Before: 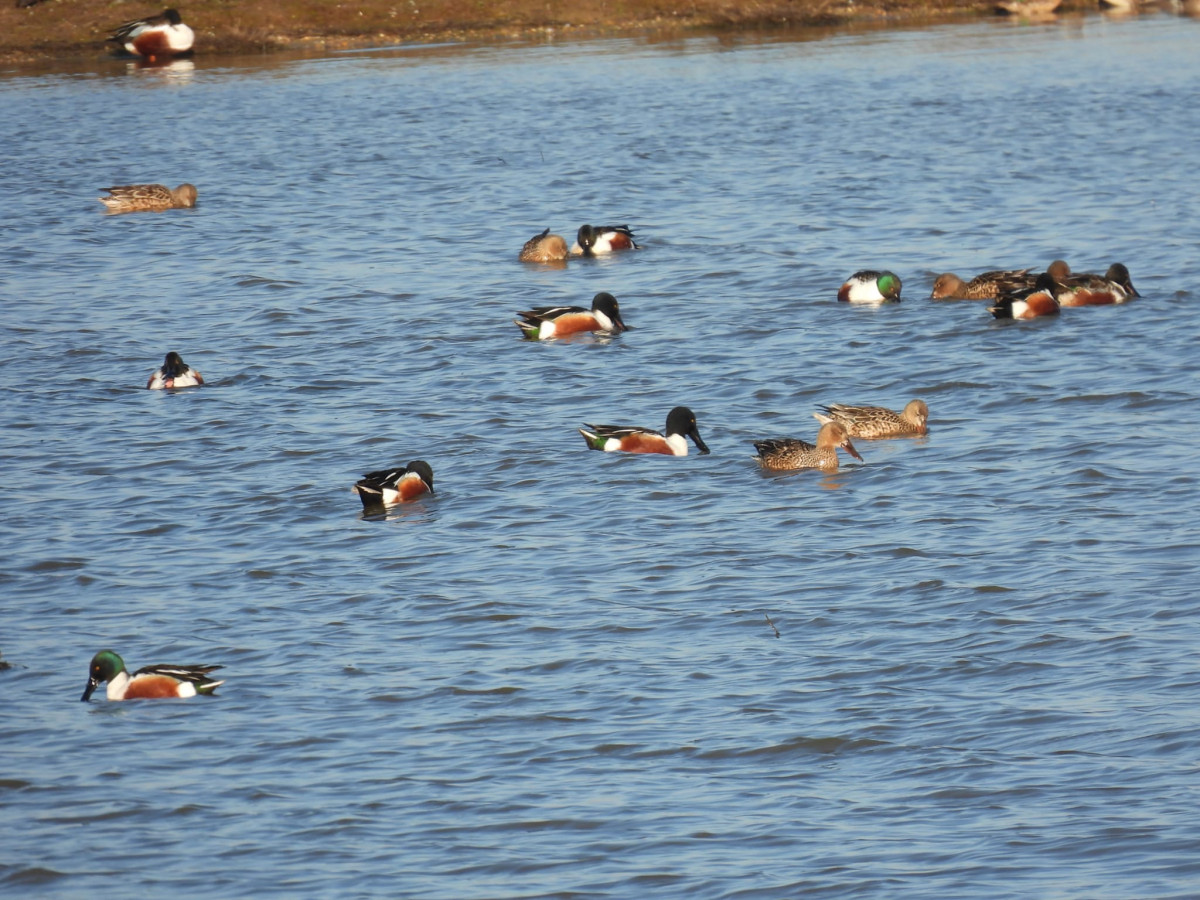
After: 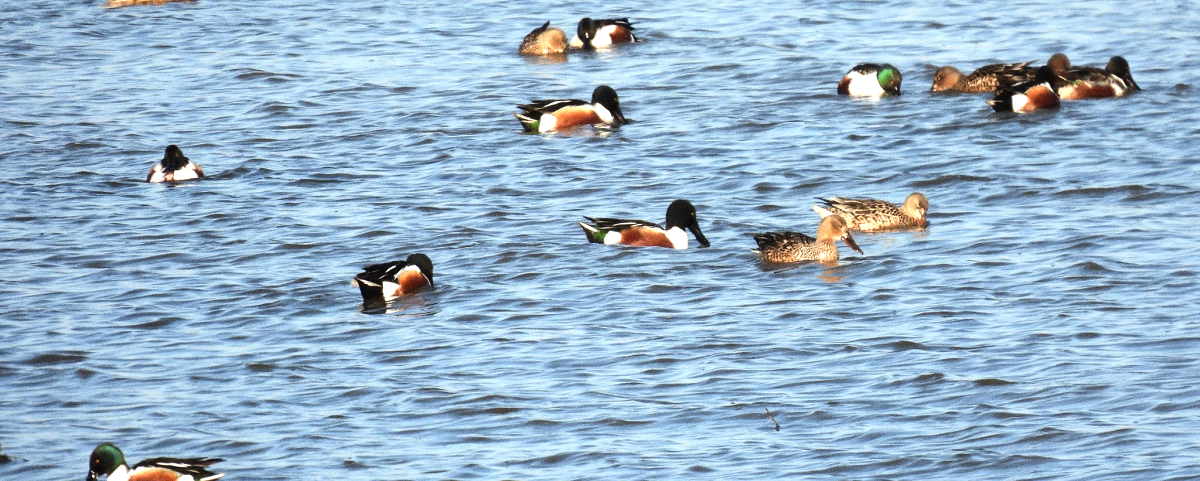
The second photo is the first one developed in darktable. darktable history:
tone equalizer: -8 EV -1.08 EV, -7 EV -1.01 EV, -6 EV -0.867 EV, -5 EV -0.578 EV, -3 EV 0.578 EV, -2 EV 0.867 EV, -1 EV 1.01 EV, +0 EV 1.08 EV, edges refinement/feathering 500, mask exposure compensation -1.57 EV, preserve details no
grain: coarseness 0.09 ISO
crop and rotate: top 23.043%, bottom 23.437%
